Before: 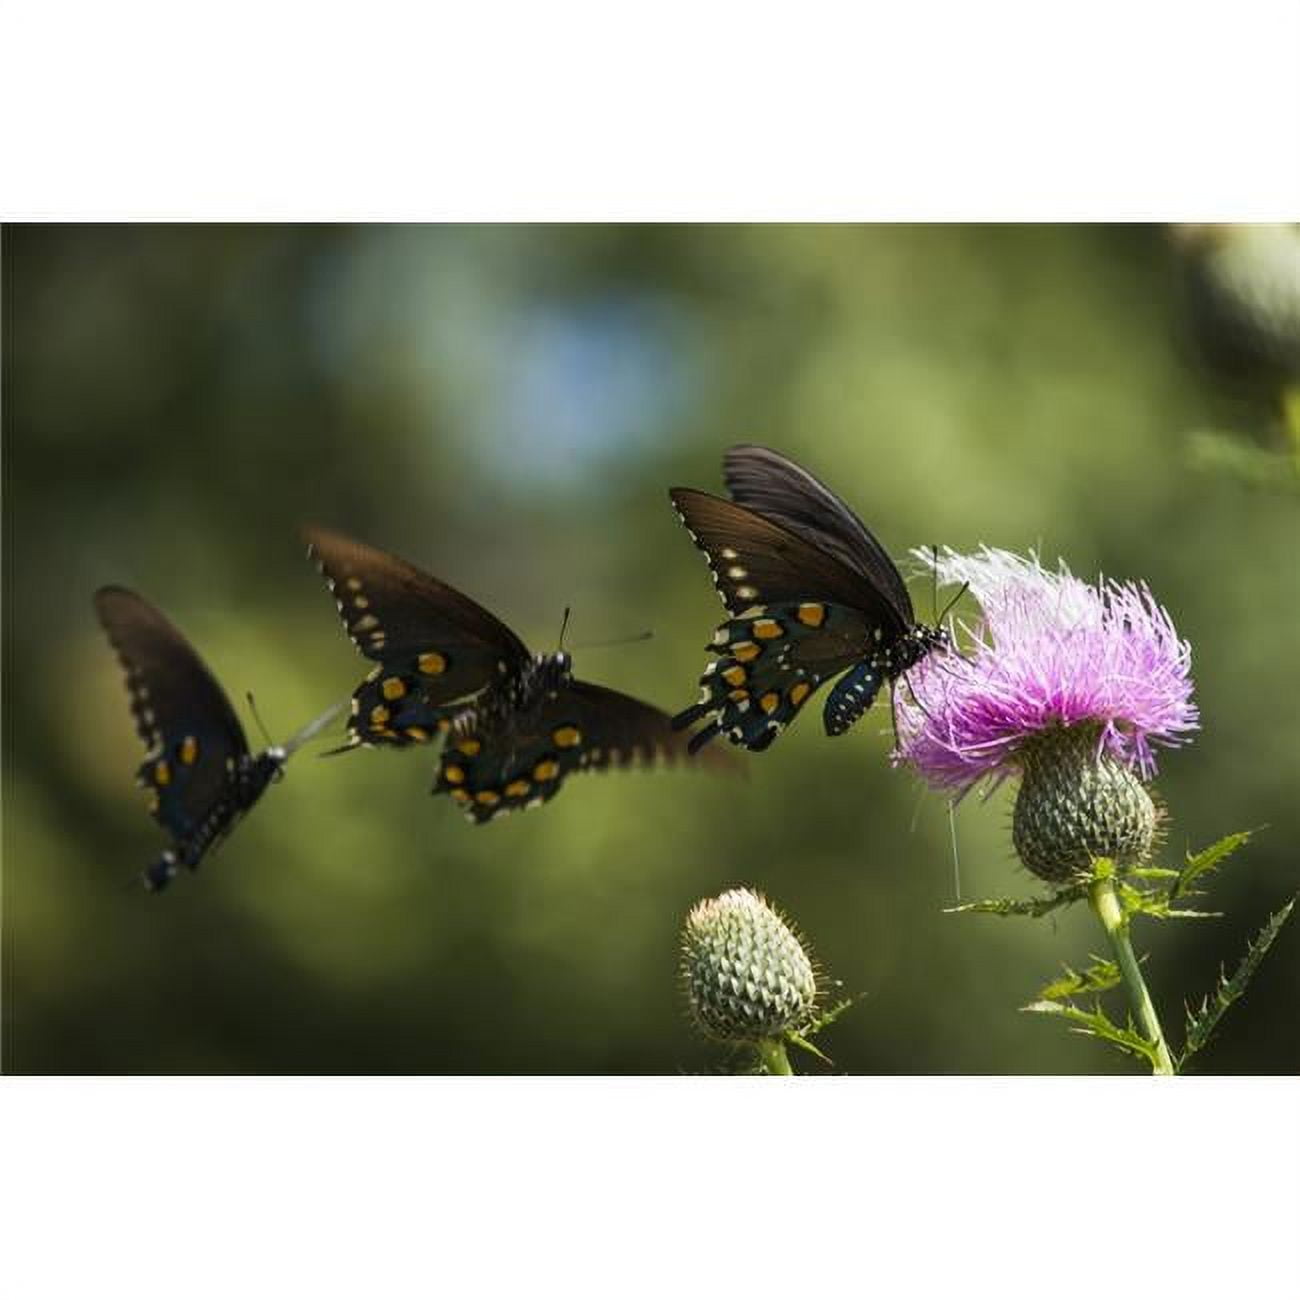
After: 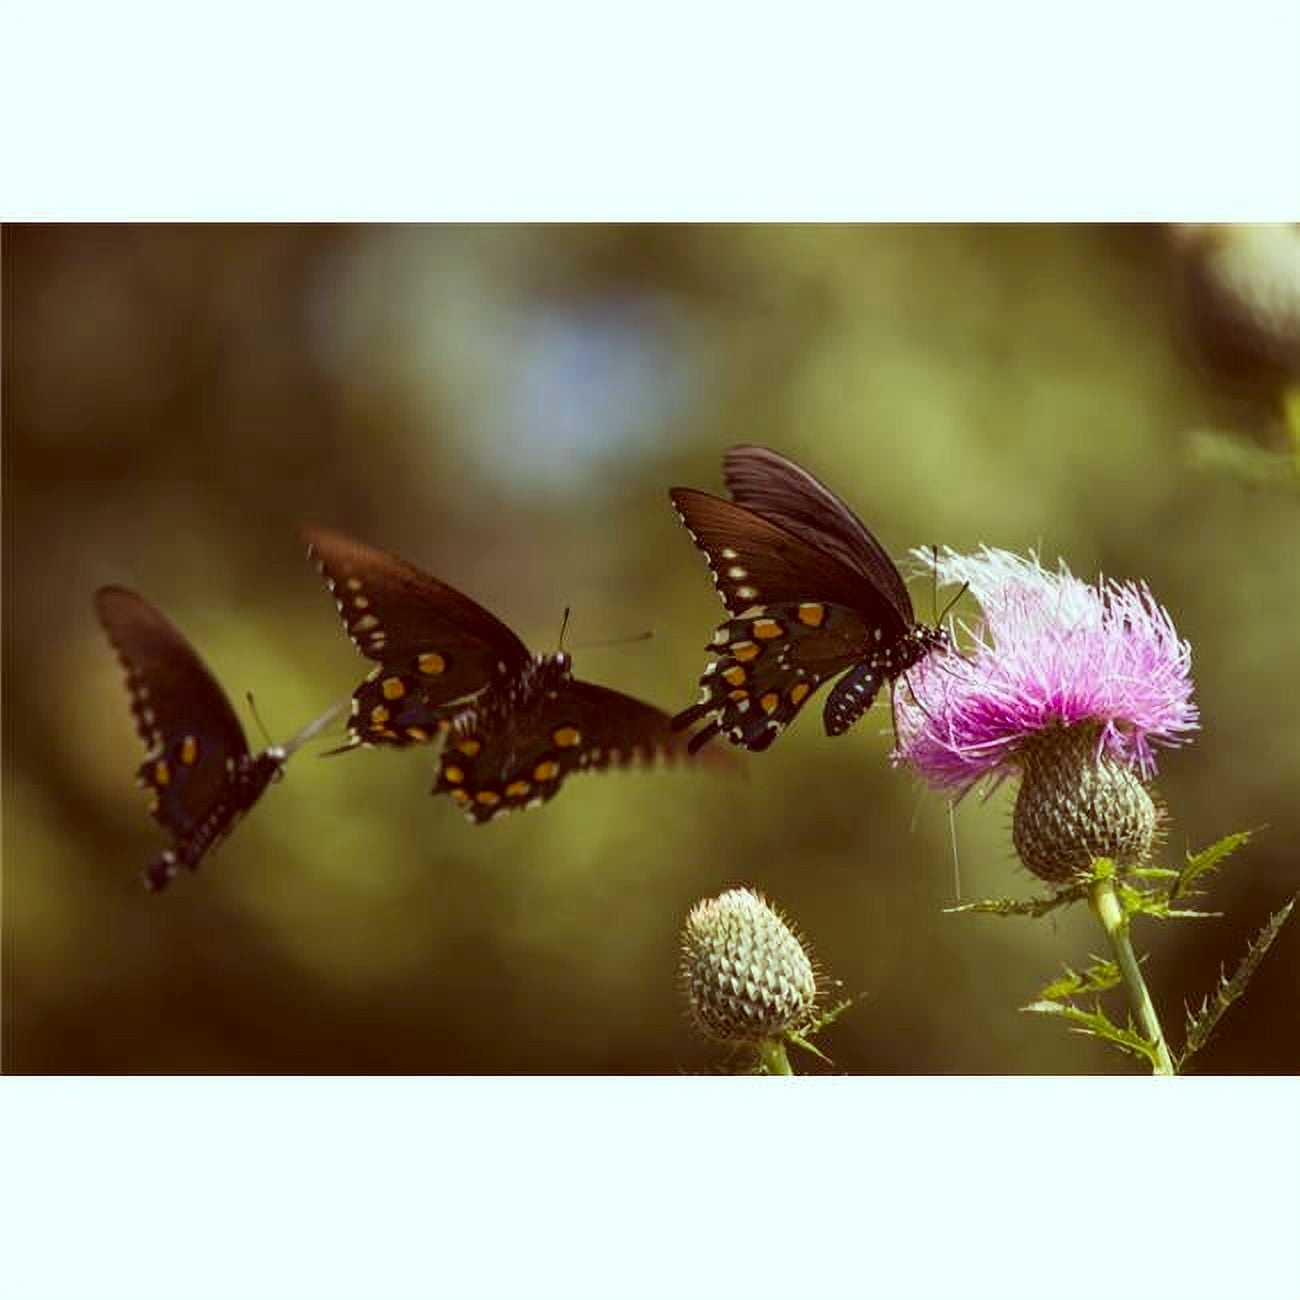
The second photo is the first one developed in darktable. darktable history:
color correction: highlights a* -7.21, highlights b* -0.148, shadows a* 20.31, shadows b* 11.72
